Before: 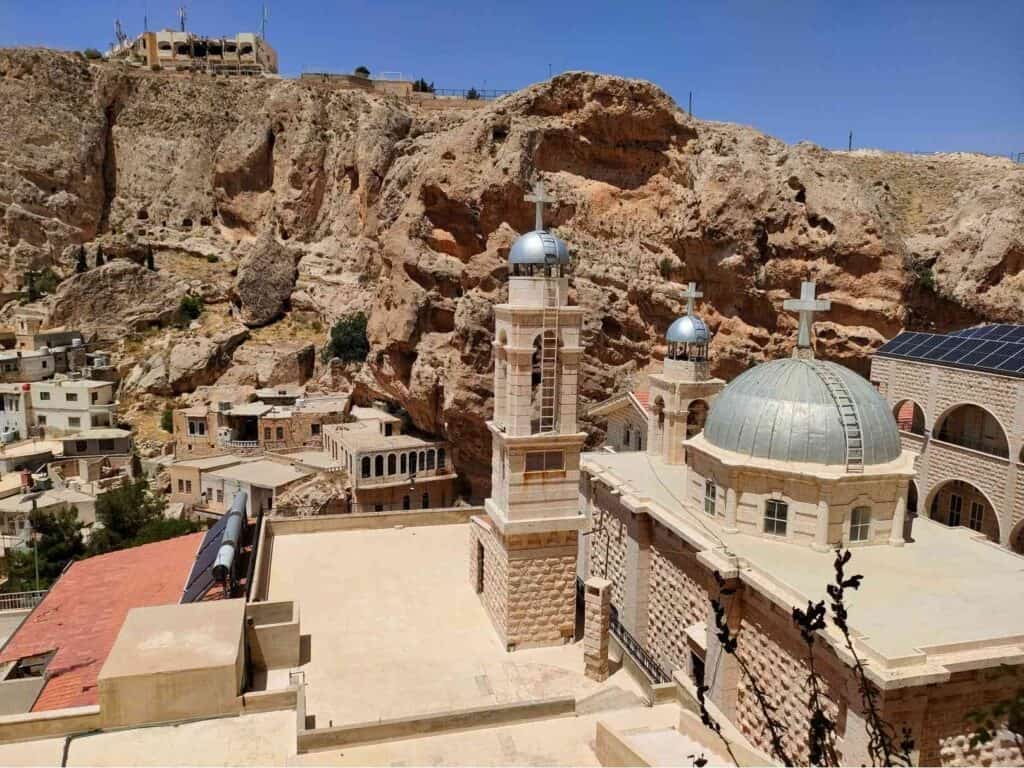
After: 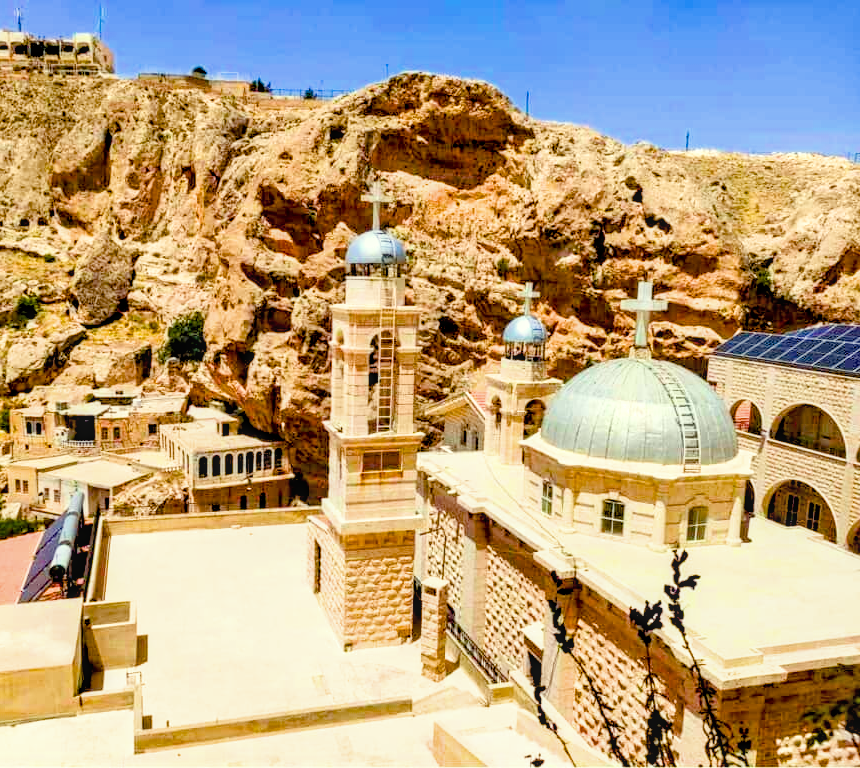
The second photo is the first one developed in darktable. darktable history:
crop: left 15.952%
local contrast: on, module defaults
exposure: black level correction 0.009, exposure 1.434 EV, compensate exposure bias true, compensate highlight preservation false
filmic rgb: middle gray luminance 18.23%, black relative exposure -11.2 EV, white relative exposure 3.72 EV, threshold 3.02 EV, target black luminance 0%, hardness 5.82, latitude 56.84%, contrast 0.964, shadows ↔ highlights balance 49.19%, enable highlight reconstruction true
color balance rgb: linear chroma grading › global chroma 42.031%, perceptual saturation grading › global saturation 20%, perceptual saturation grading › highlights -25.458%, perceptual saturation grading › shadows 24.162%, global vibrance 20%
color correction: highlights a* -4.35, highlights b* 6.37
